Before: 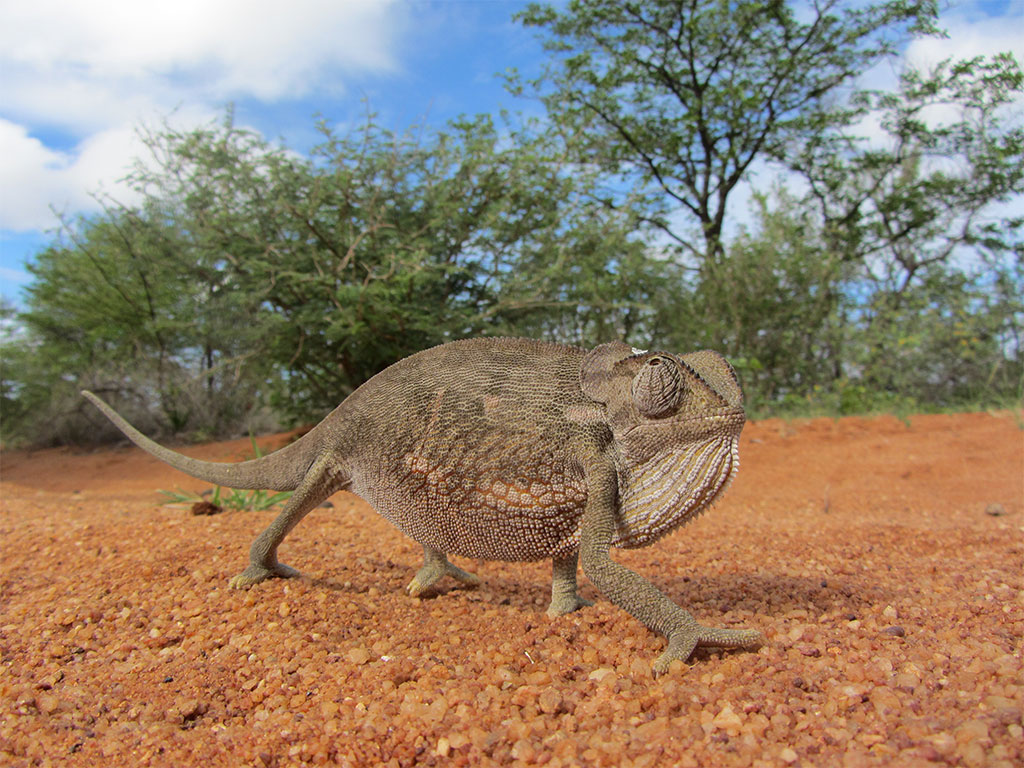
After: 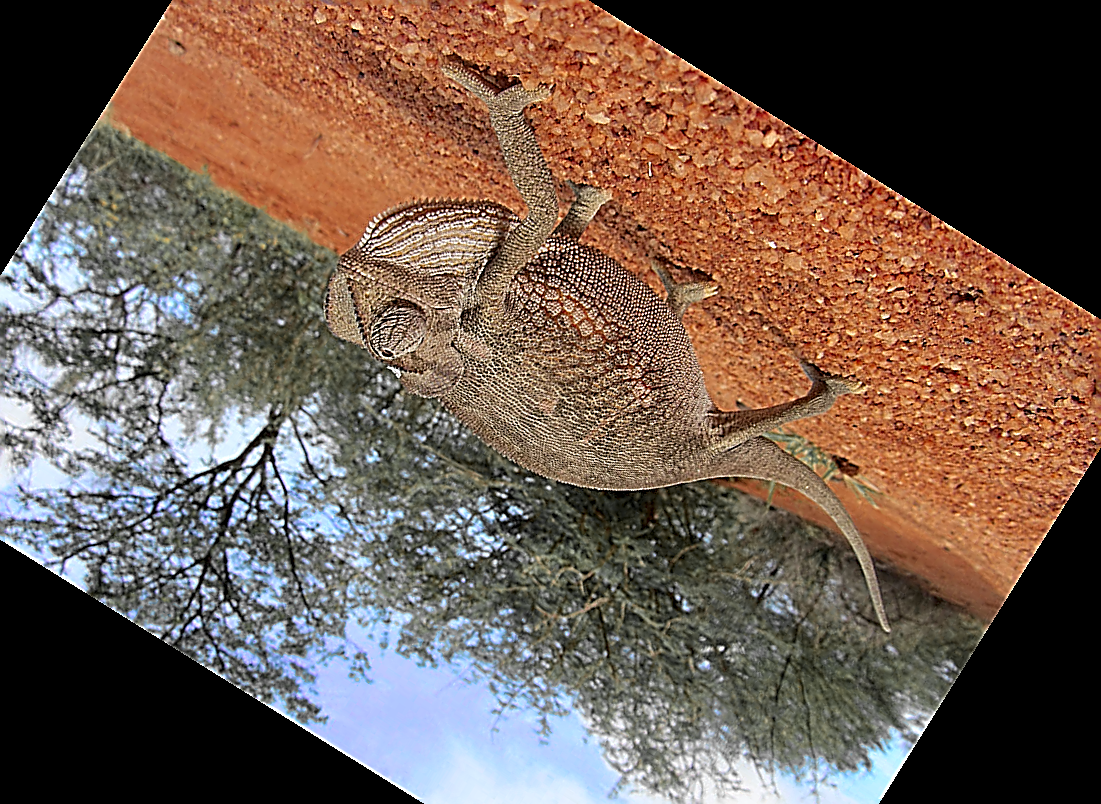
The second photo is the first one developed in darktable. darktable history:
base curve: curves: ch0 [(0, 0) (0.283, 0.295) (1, 1)], preserve colors none
crop and rotate: angle 148.07°, left 9.215%, top 15.588%, right 4.395%, bottom 16.989%
sharpen: amount 1.991
local contrast: highlights 106%, shadows 103%, detail 119%, midtone range 0.2
color zones: curves: ch0 [(0, 0.363) (0.128, 0.373) (0.25, 0.5) (0.402, 0.407) (0.521, 0.525) (0.63, 0.559) (0.729, 0.662) (0.867, 0.471)]; ch1 [(0, 0.515) (0.136, 0.618) (0.25, 0.5) (0.378, 0) (0.516, 0) (0.622, 0.593) (0.737, 0.819) (0.87, 0.593)]; ch2 [(0, 0.529) (0.128, 0.471) (0.282, 0.451) (0.386, 0.662) (0.516, 0.525) (0.633, 0.554) (0.75, 0.62) (0.875, 0.441)]
contrast brightness saturation: saturation -0.1
